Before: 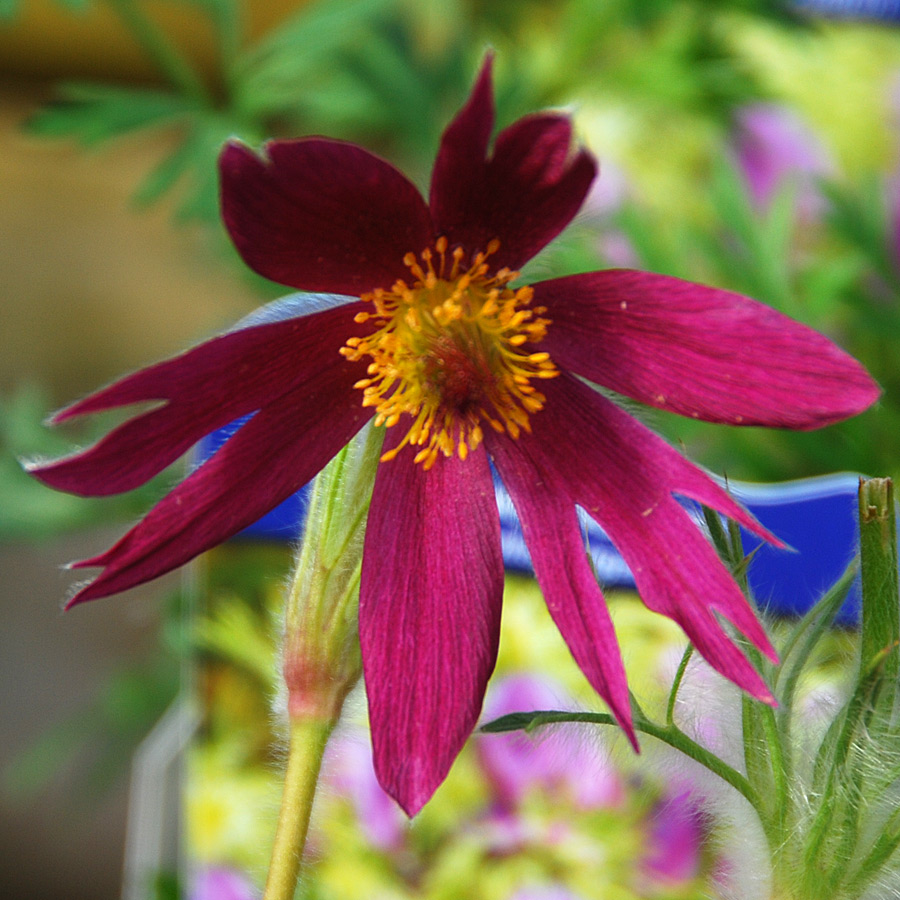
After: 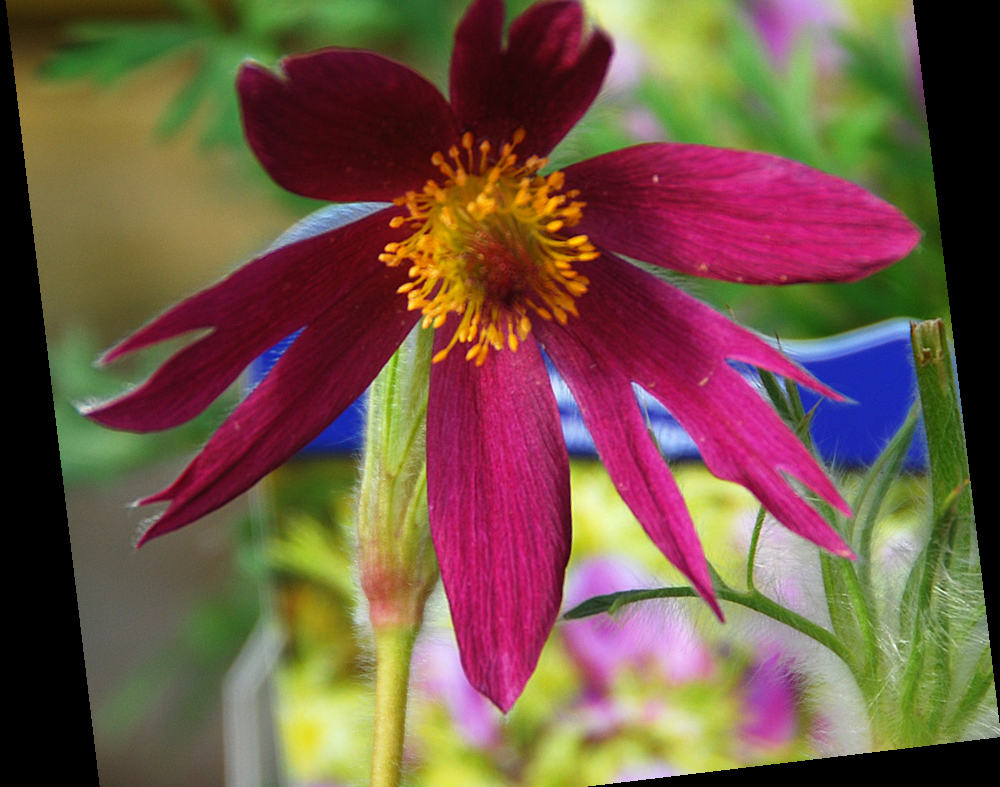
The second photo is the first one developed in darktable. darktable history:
crop and rotate: top 15.774%, bottom 5.506%
rotate and perspective: rotation -6.83°, automatic cropping off
